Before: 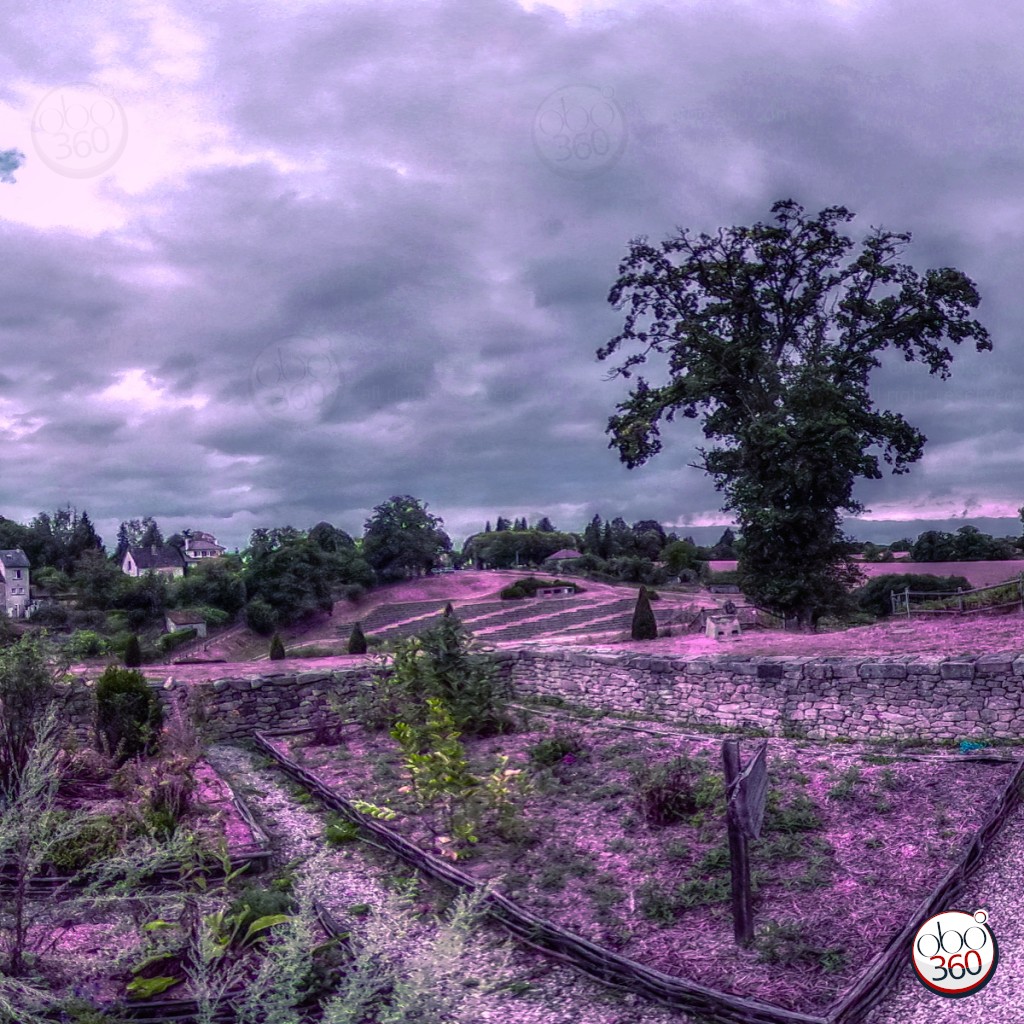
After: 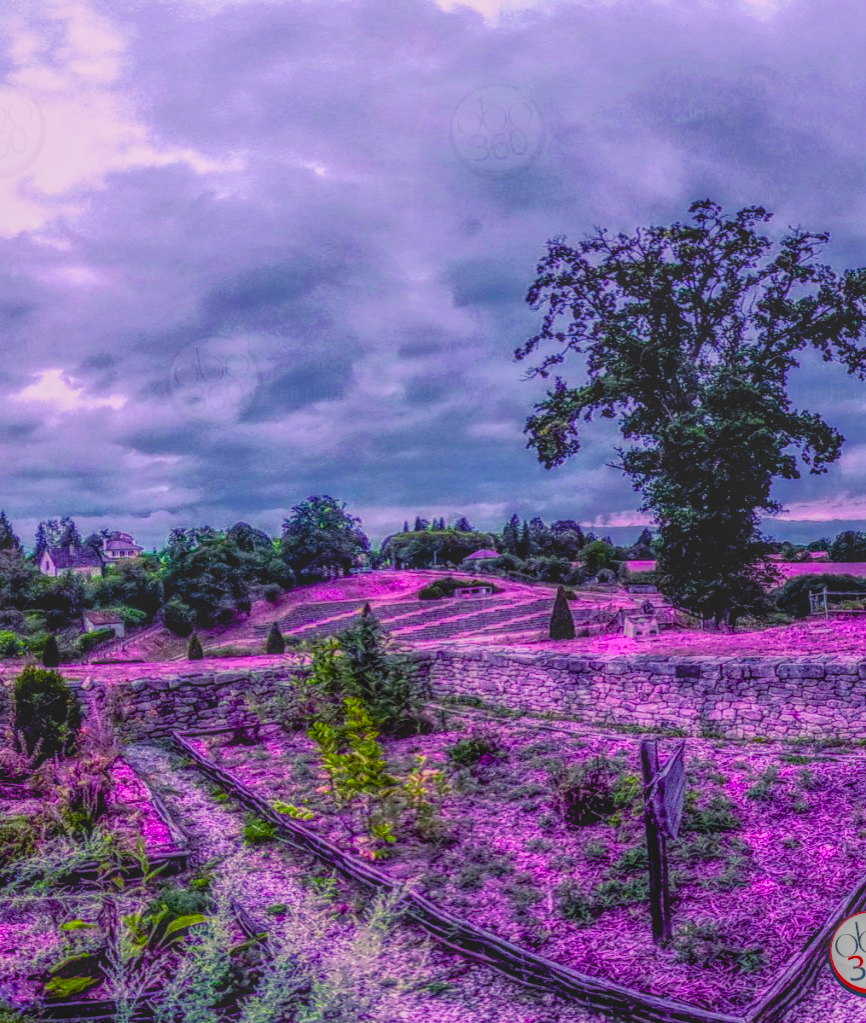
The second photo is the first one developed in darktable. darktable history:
color balance rgb: highlights gain › luminance 14.597%, global offset › luminance -0.514%, perceptual saturation grading › global saturation 37.166%, perceptual saturation grading › shadows 35.749%, perceptual brilliance grading › global brilliance 9.523%, global vibrance 20%
crop: left 8.029%, right 7.393%
tone equalizer: on, module defaults
contrast brightness saturation: contrast -0.186, saturation 0.19
local contrast: highlights 20%, shadows 26%, detail 200%, midtone range 0.2
filmic rgb: black relative exposure -7.99 EV, white relative exposure 4.06 EV, hardness 4.19
